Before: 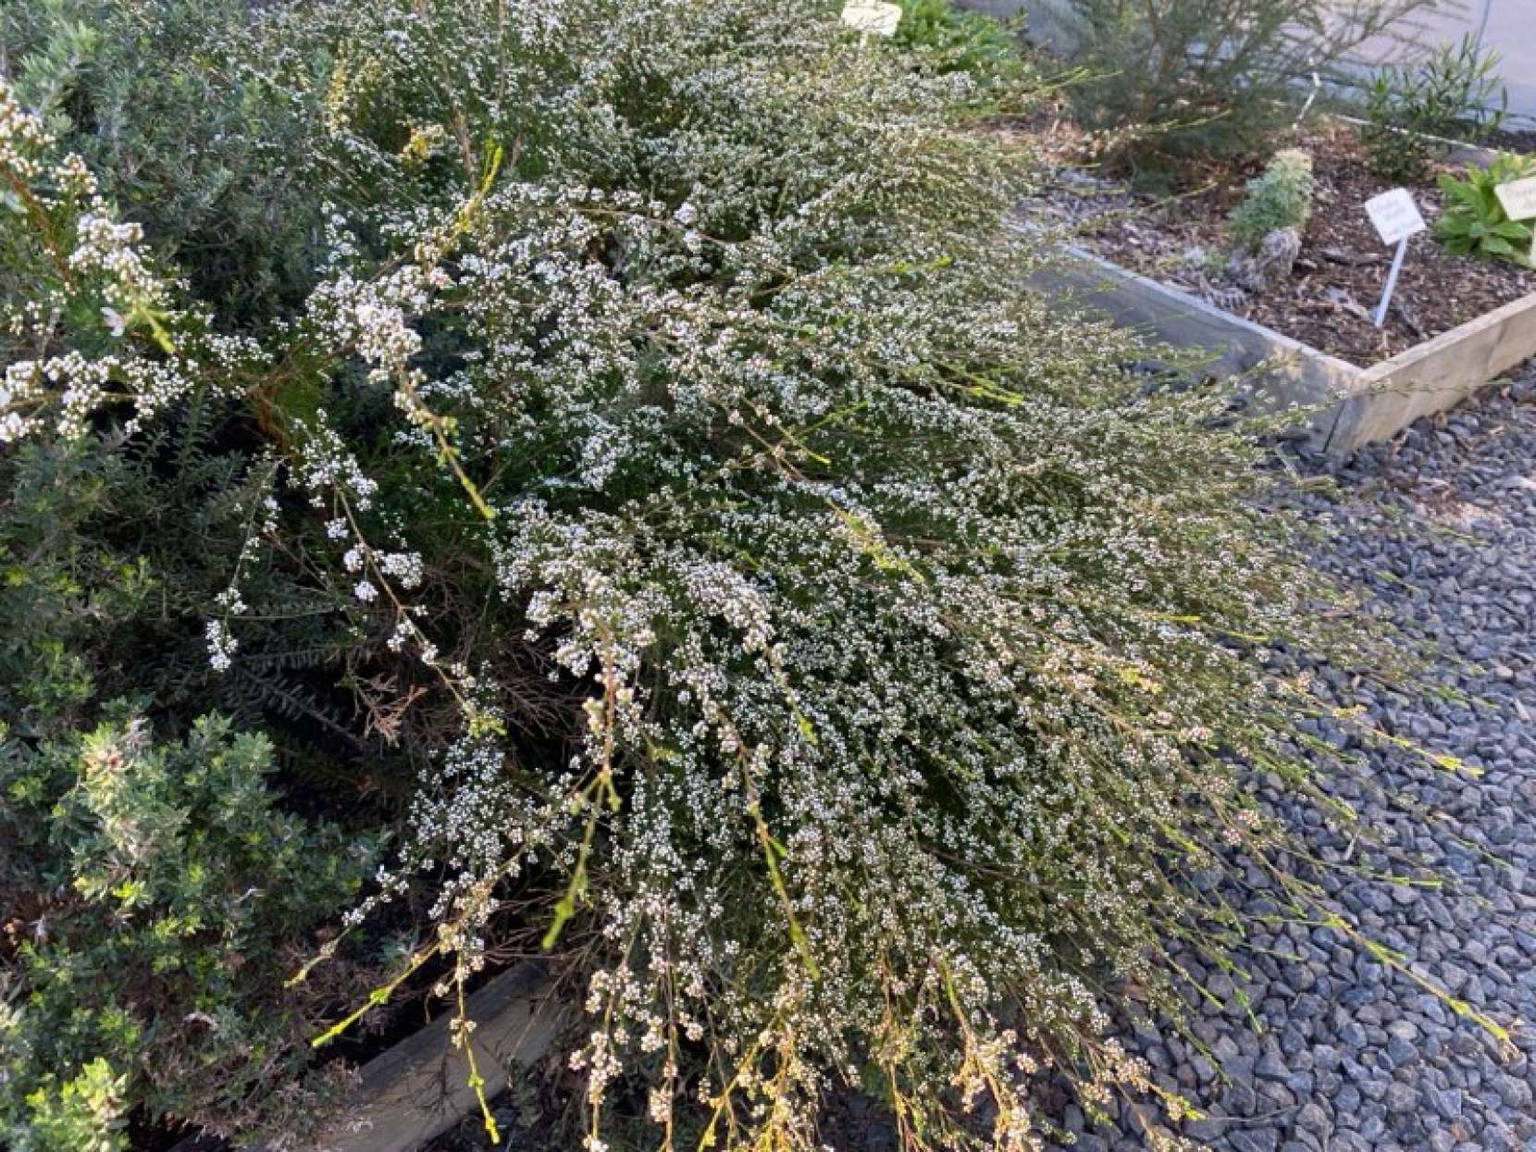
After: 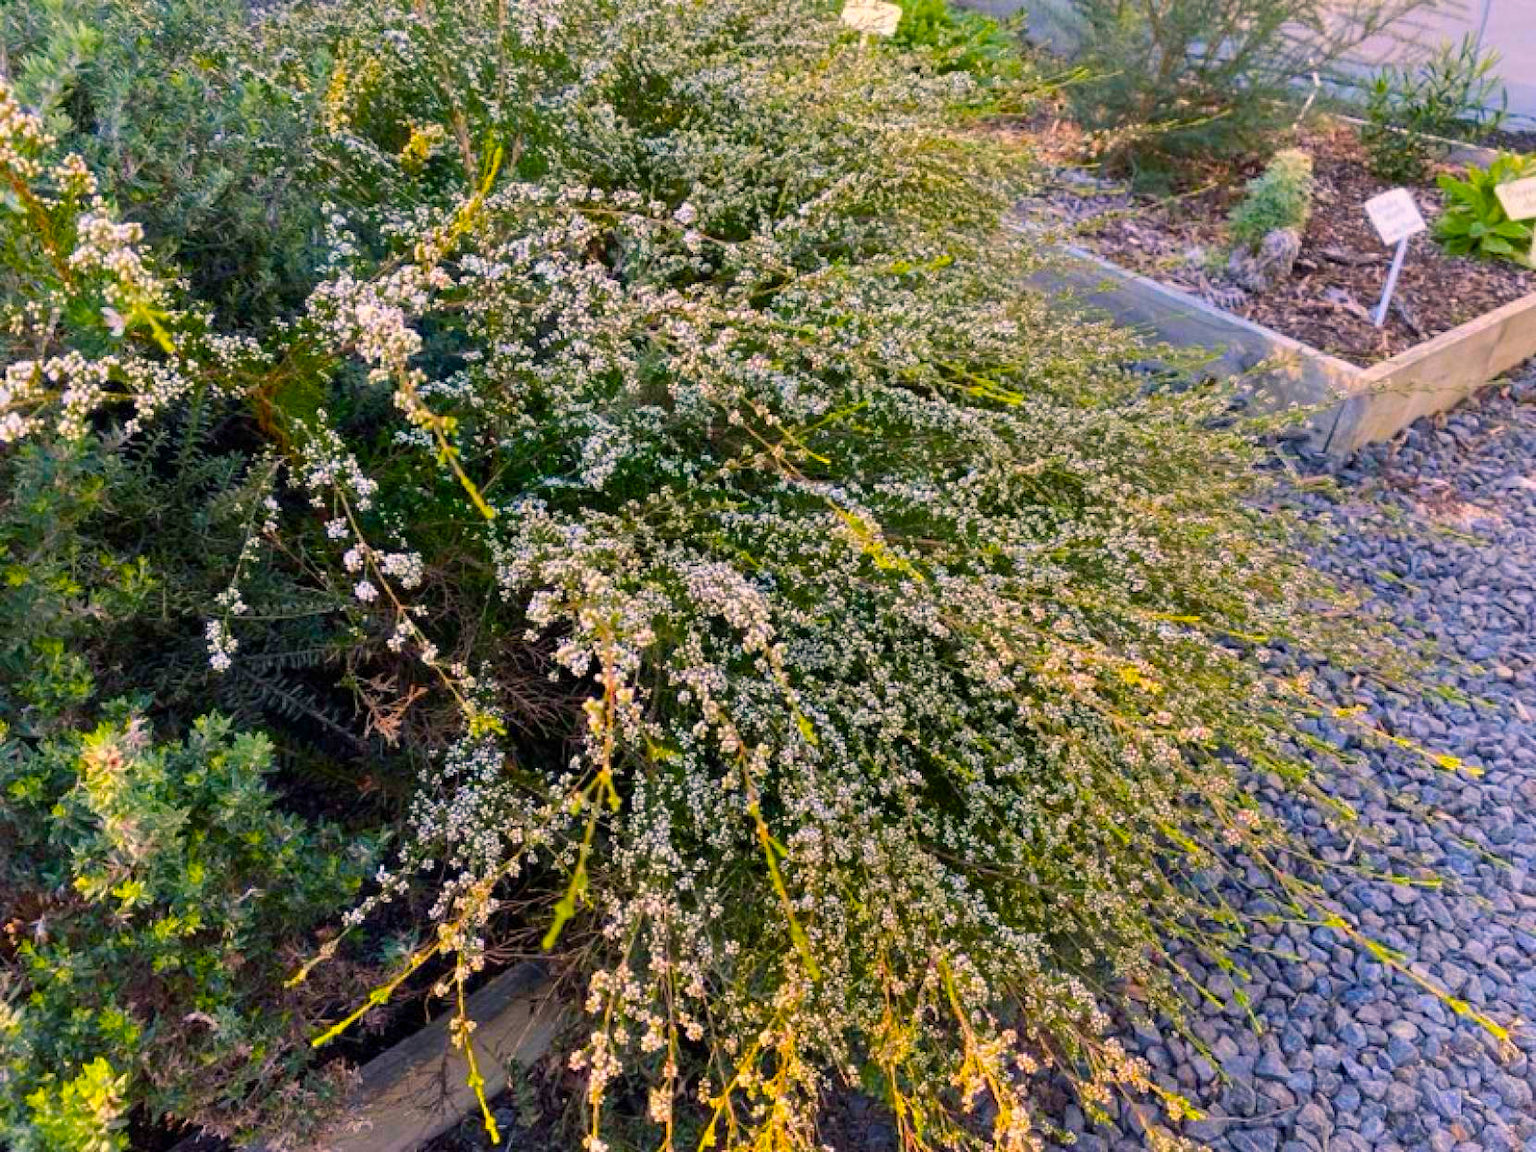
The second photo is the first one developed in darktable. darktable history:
color balance rgb: shadows lift › chroma 0.86%, shadows lift › hue 113.88°, highlights gain › chroma 3.268%, highlights gain › hue 55.49°, linear chroma grading › global chroma 14.82%, perceptual saturation grading › global saturation 30.465%, perceptual brilliance grading › mid-tones 9.392%, perceptual brilliance grading › shadows 15.582%, global vibrance 31.433%
